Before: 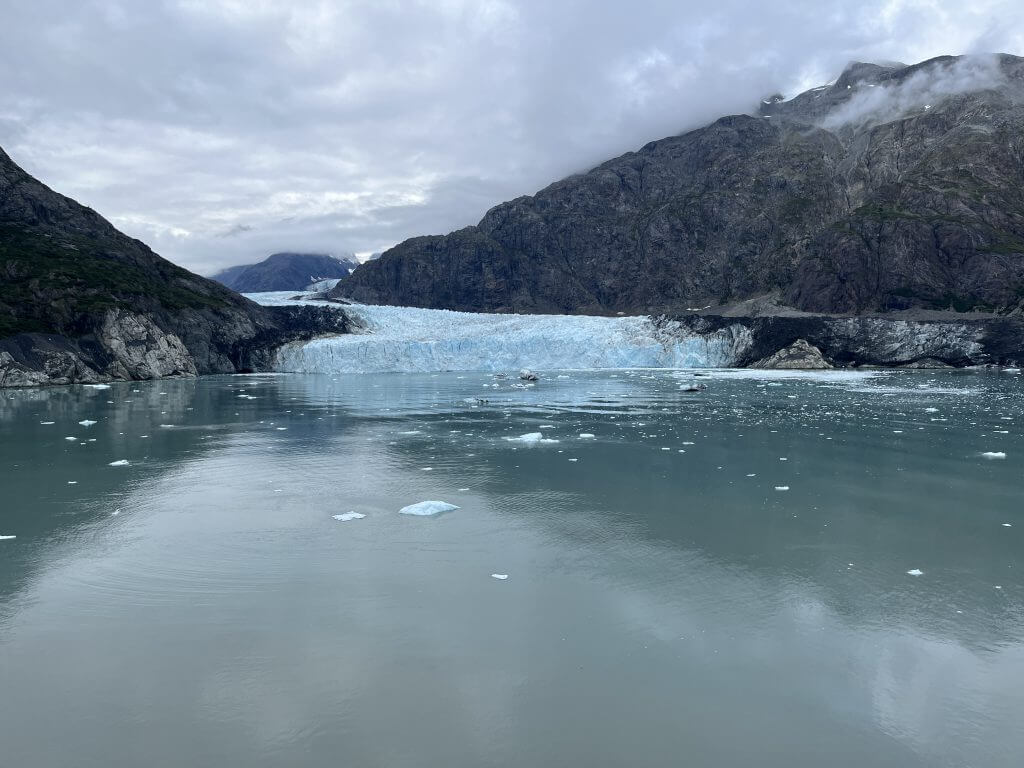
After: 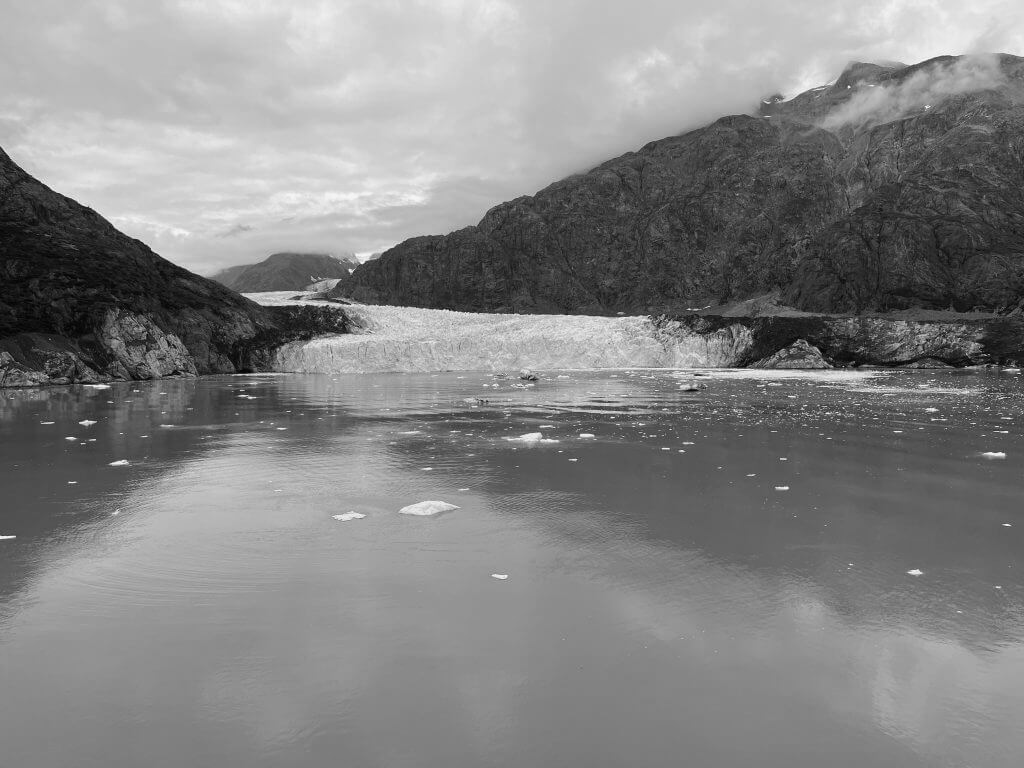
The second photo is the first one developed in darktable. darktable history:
monochrome: on, module defaults
color calibration: output gray [0.18, 0.41, 0.41, 0], gray › normalize channels true, illuminant same as pipeline (D50), adaptation XYZ, x 0.346, y 0.359, gamut compression 0
